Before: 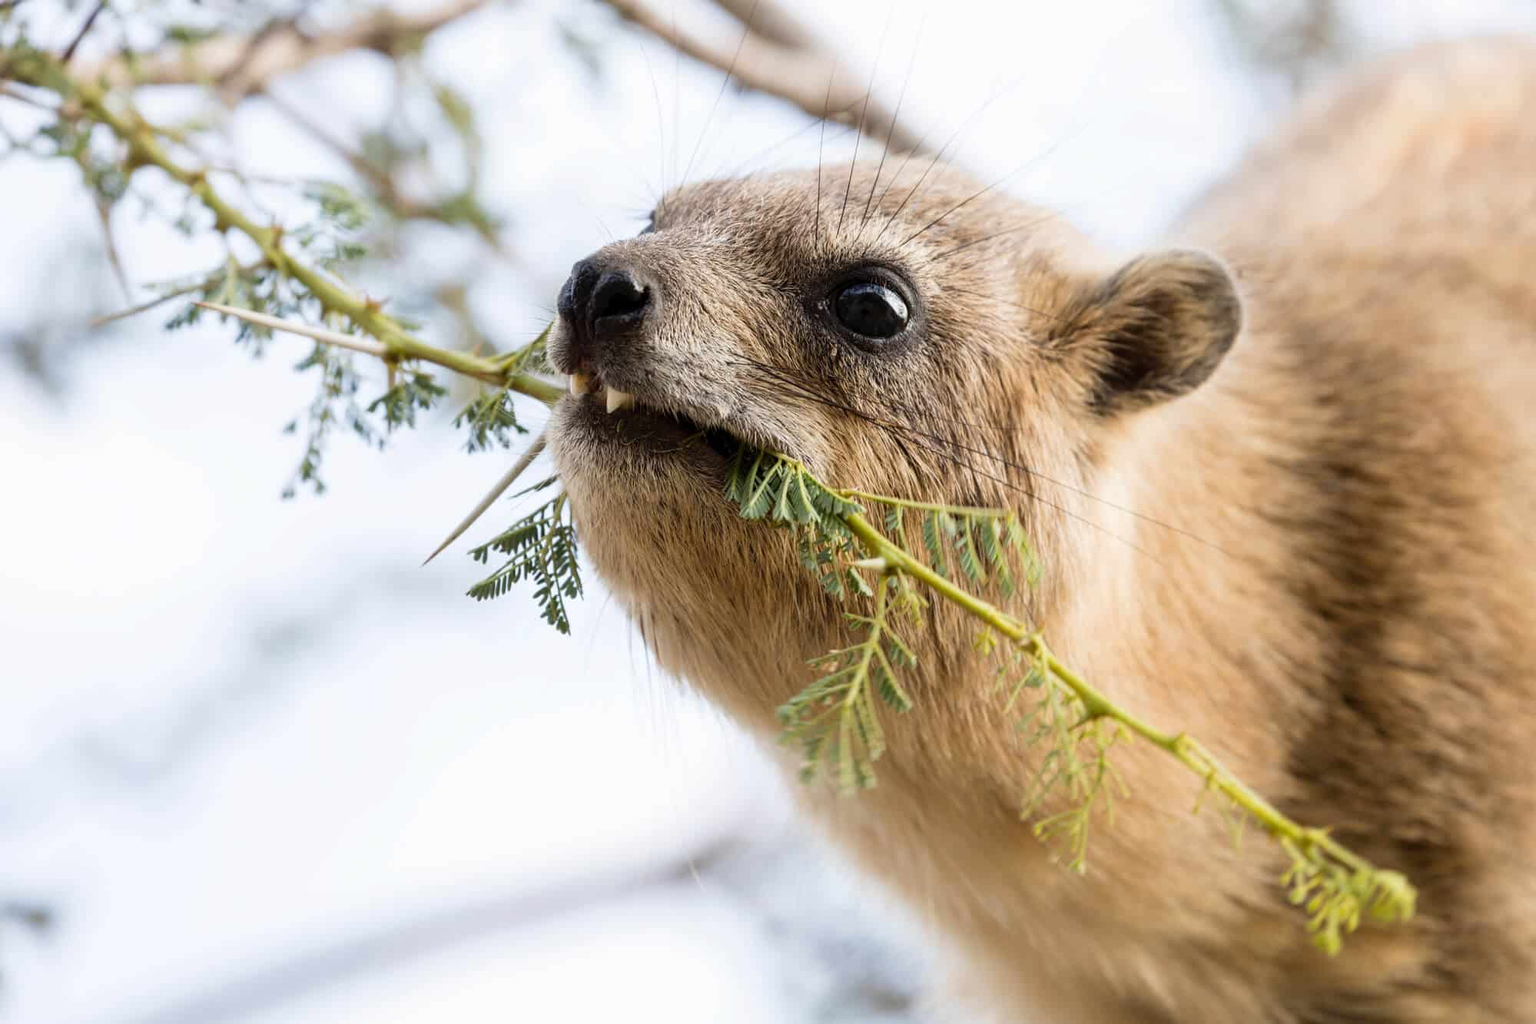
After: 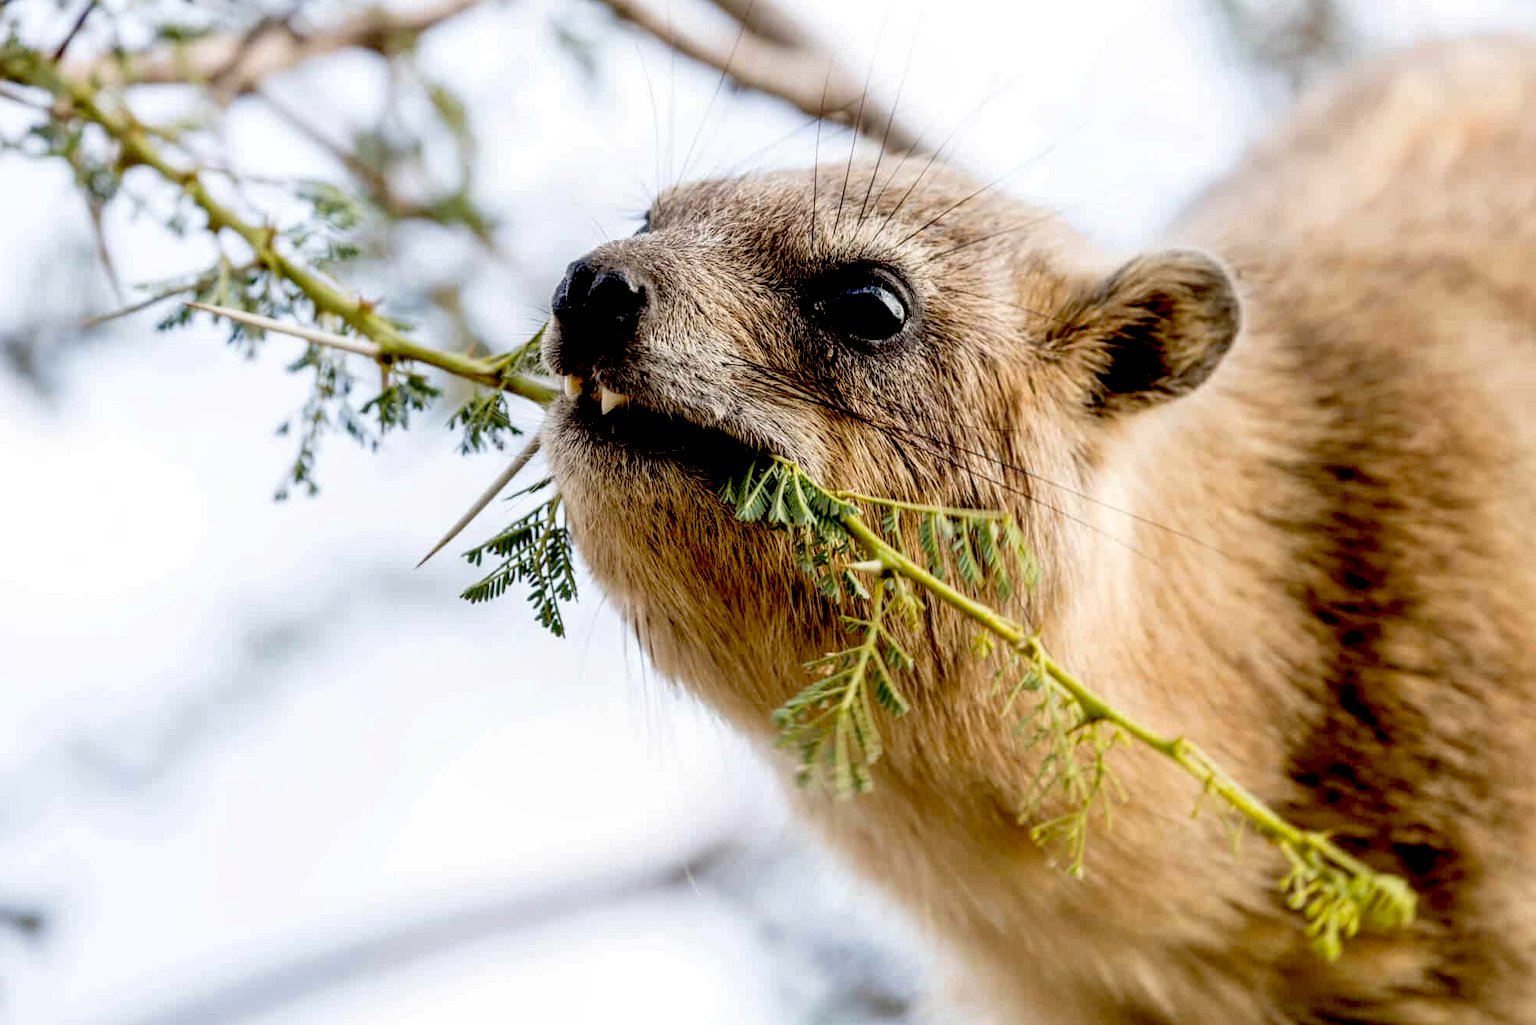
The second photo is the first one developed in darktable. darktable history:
exposure: black level correction 0.047, exposure 0.013 EV, compensate highlight preservation false
local contrast: on, module defaults
crop and rotate: left 0.614%, top 0.179%, bottom 0.309%
